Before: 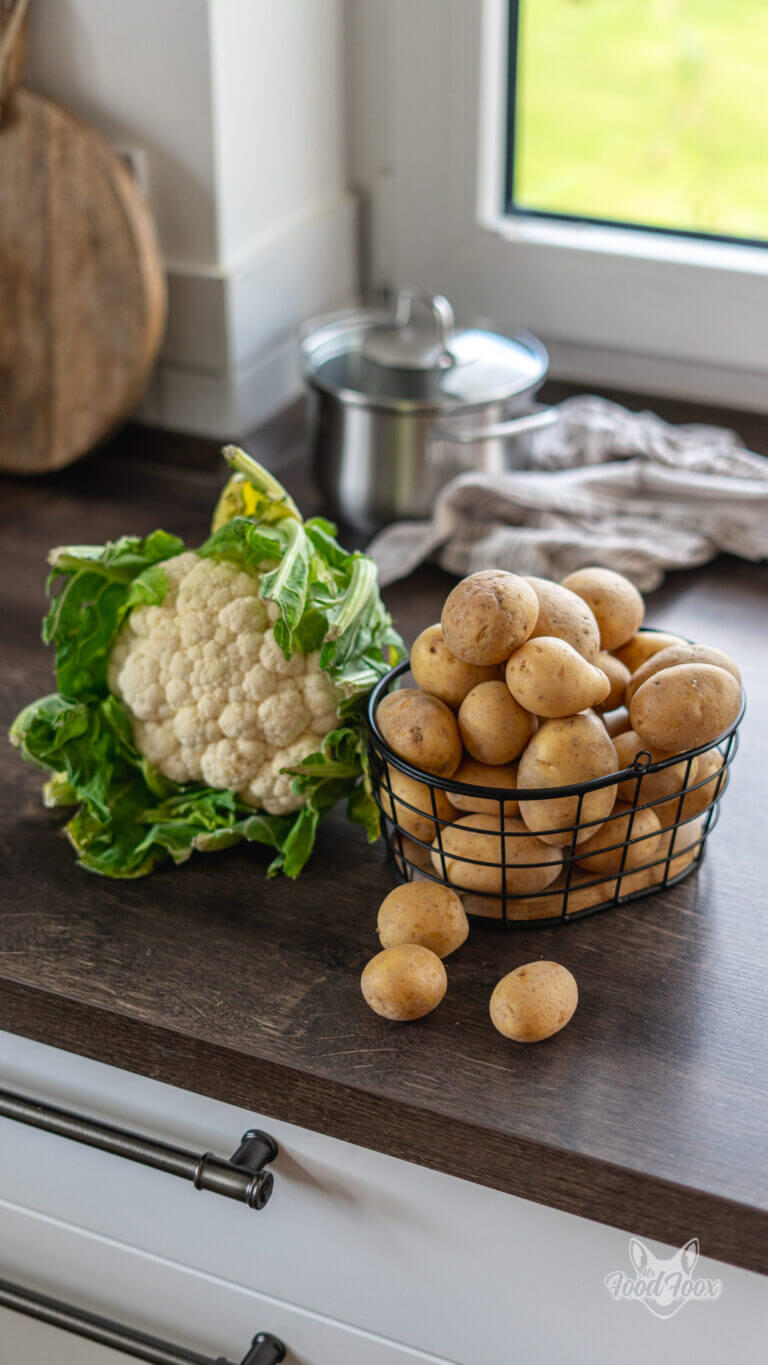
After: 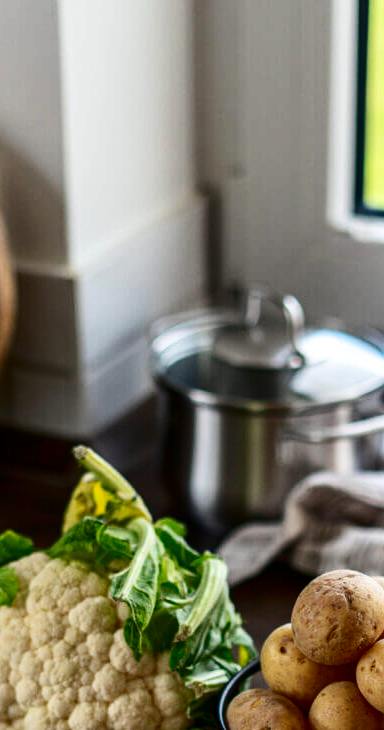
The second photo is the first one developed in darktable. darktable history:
contrast brightness saturation: contrast 0.24, brightness -0.24, saturation 0.14
crop: left 19.556%, right 30.401%, bottom 46.458%
